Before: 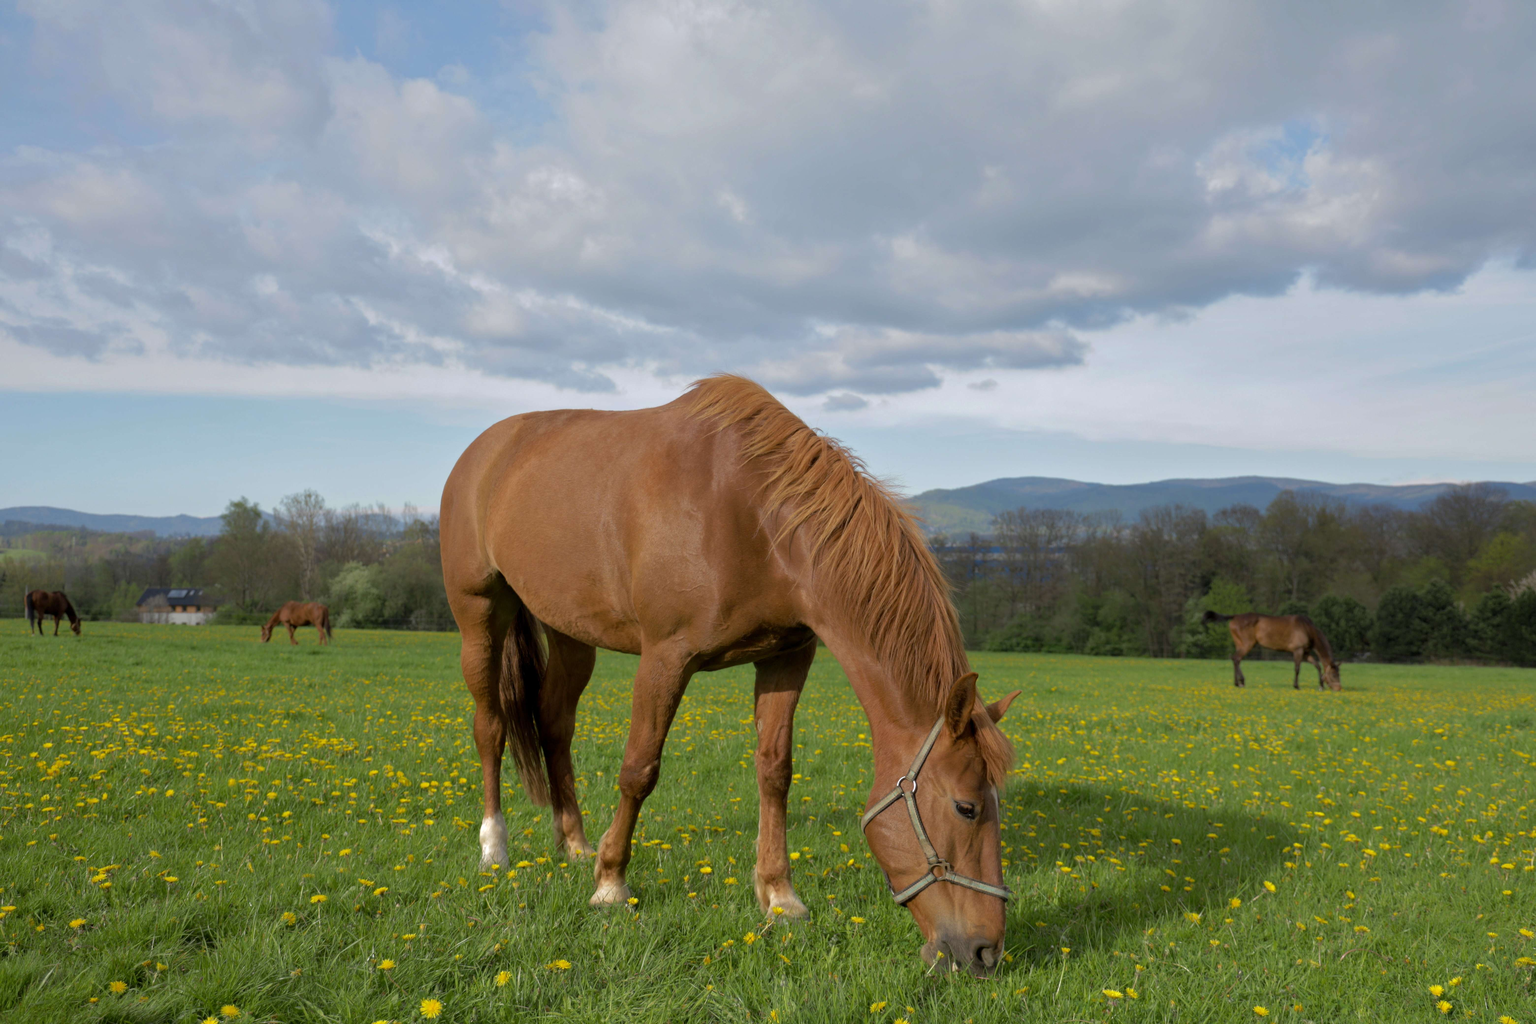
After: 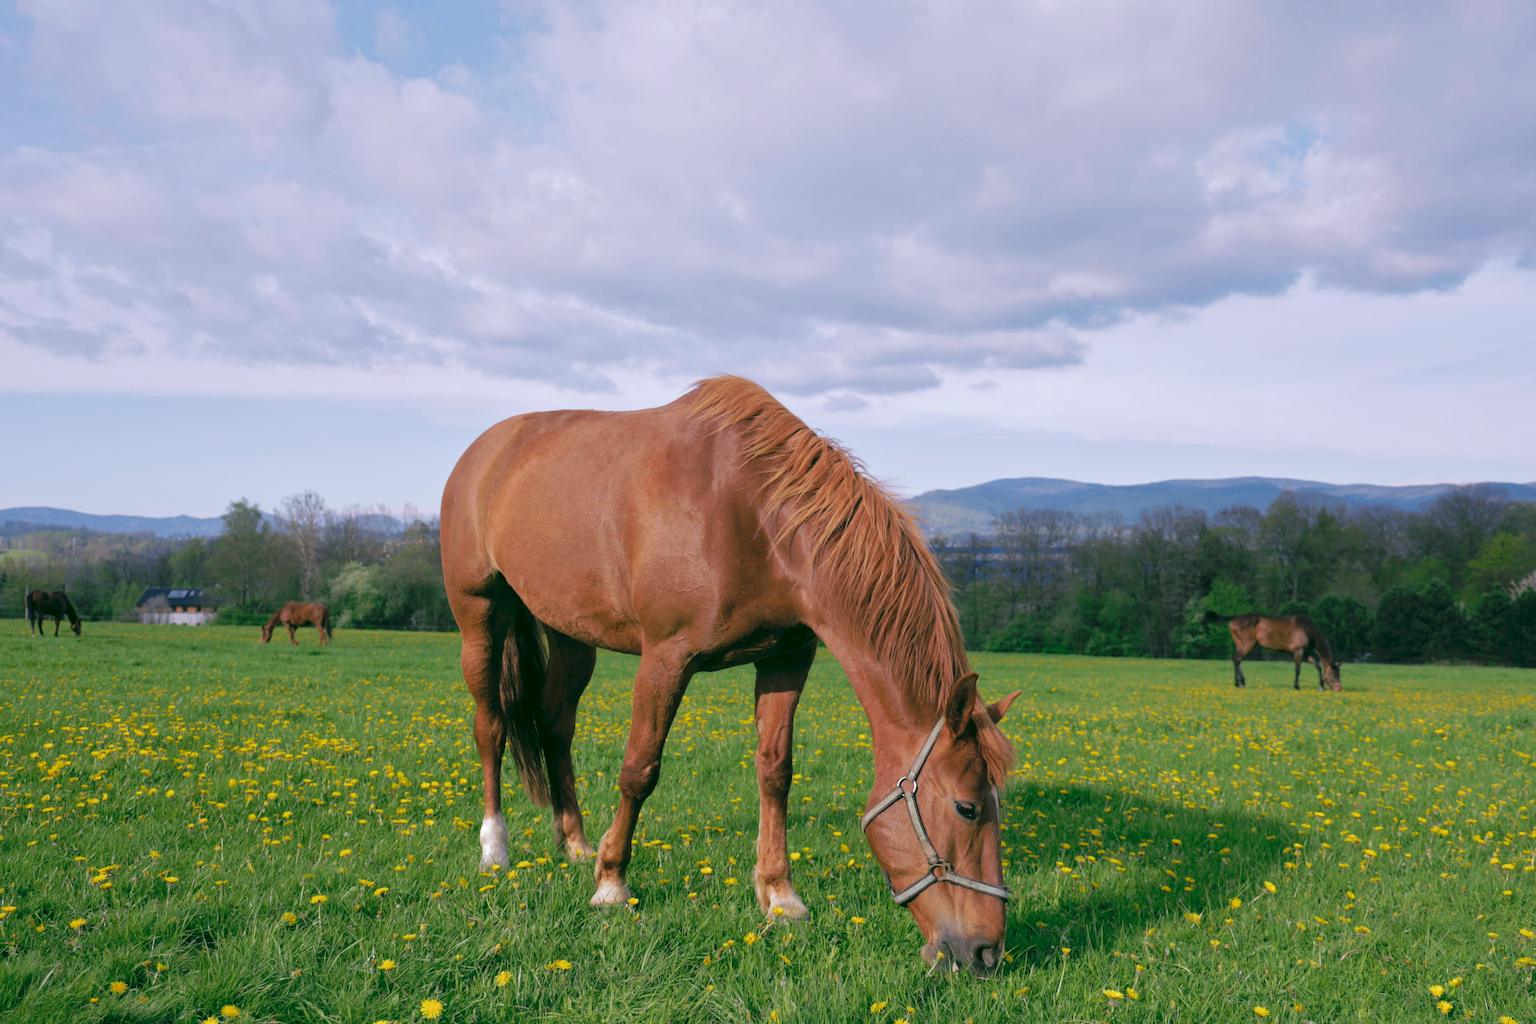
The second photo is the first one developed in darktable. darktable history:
tone curve: curves: ch0 [(0, 0) (0.003, 0.049) (0.011, 0.052) (0.025, 0.061) (0.044, 0.08) (0.069, 0.101) (0.1, 0.119) (0.136, 0.139) (0.177, 0.172) (0.224, 0.222) (0.277, 0.292) (0.335, 0.367) (0.399, 0.444) (0.468, 0.538) (0.543, 0.623) (0.623, 0.713) (0.709, 0.784) (0.801, 0.844) (0.898, 0.916) (1, 1)], preserve colors none
color look up table: target L [97.49, 88.87, 88.58, 80.94, 84.73, 77.62, 68.97, 62.05, 61.13, 60.44, 62.17, 39, 36.94, 17.36, 200.17, 77.49, 73.47, 63.3, 47.63, 46.32, 46.67, 52.21, 42.49, 32.94, 32.33, 29.65, 4.992, 95.91, 79.55, 76.6, 78.66, 58.5, 60.61, 67.45, 59.2, 55.56, 40.22, 38.49, 30.21, 32.38, 33.45, 13.81, 2.391, 92.47, 78.96, 61.72, 53.28, 47.16, 32.32], target a [-3.716, -10.41, -13.35, -56.43, -54.75, -38.81, -12.27, -57.33, -49.79, -17.88, -24.29, -29.93, -22.62, -32.36, 0, 31.32, 24.05, 34.08, 70.07, 67.43, 68.7, 14.96, 3.644, 43.99, 47.51, 27.02, -9.313, 2.079, 14.85, 6.923, 31.43, 53.25, 73.26, 65.18, 31.07, 32.73, 6.504, 57.82, 44.1, -1.089, 32.11, 24.72, -4.789, -17.61, -35.11, -7.973, -18.66, 1.05, -6.028], target b [6.236, 81.34, 45.81, 69.48, 8.155, -11.59, 17.79, 52.63, 22.15, 56.04, -9.521, 32.55, -4.804, 24.29, 0, 4.216, 53.61, 25.85, 20.97, 51.75, 17.36, -3.447, 23.31, 32.45, 17.33, 7.476, 7.178, -2.762, -22.11, -15.18, -30.99, -11.52, -41.24, -49.07, -61.07, -35.68, -58.69, -65.57, -4.857, -7.456, -87.46, -45.44, -16.2, -6.685, -28.98, -53.03, -38.11, -28.11, -27.95], num patches 49
